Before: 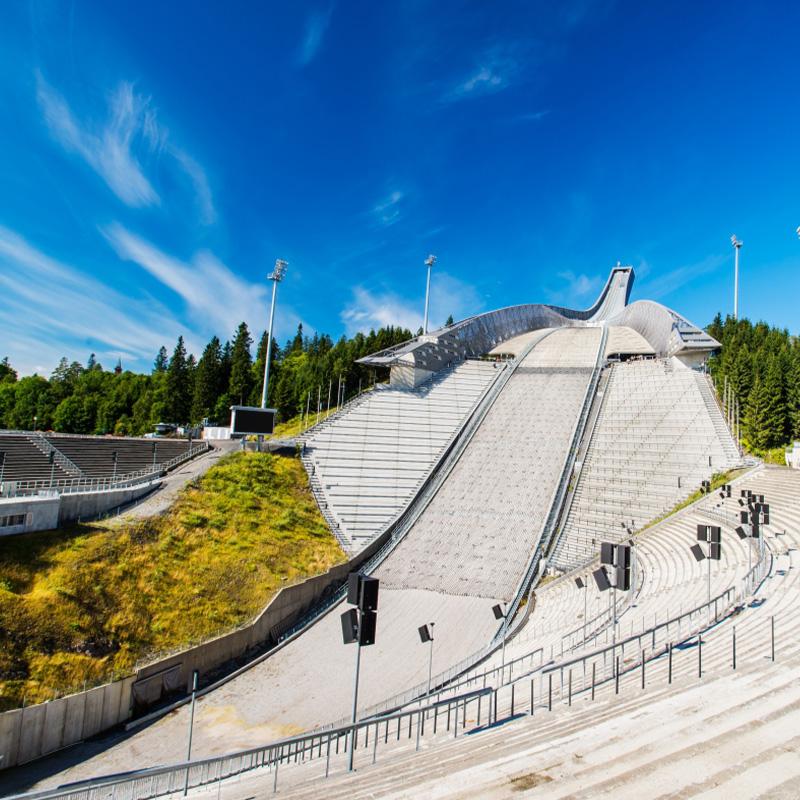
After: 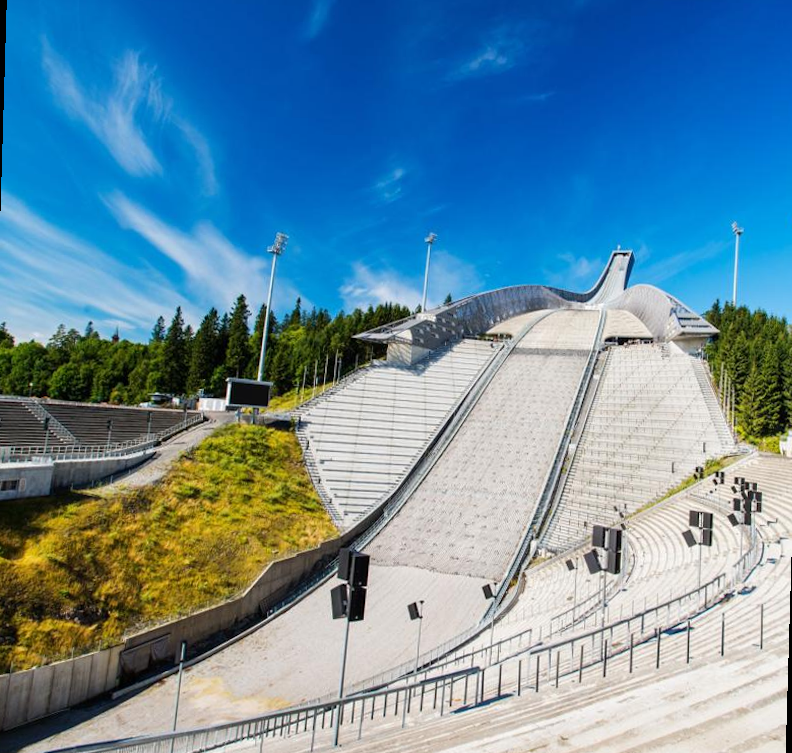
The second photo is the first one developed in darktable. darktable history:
rotate and perspective: rotation 1.71°, crop left 0.019, crop right 0.981, crop top 0.042, crop bottom 0.958
